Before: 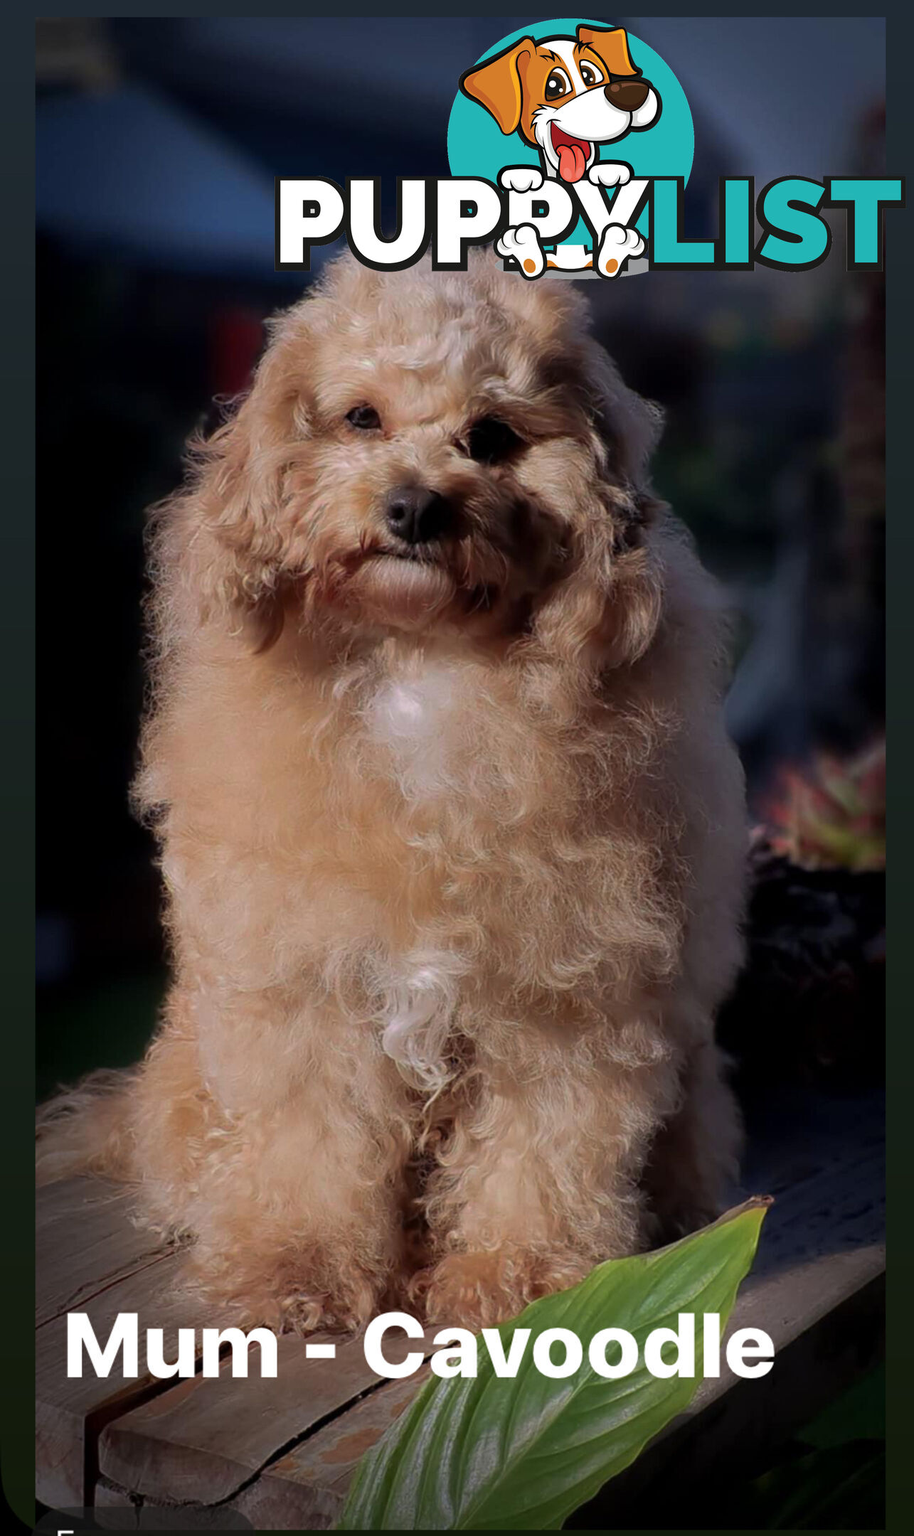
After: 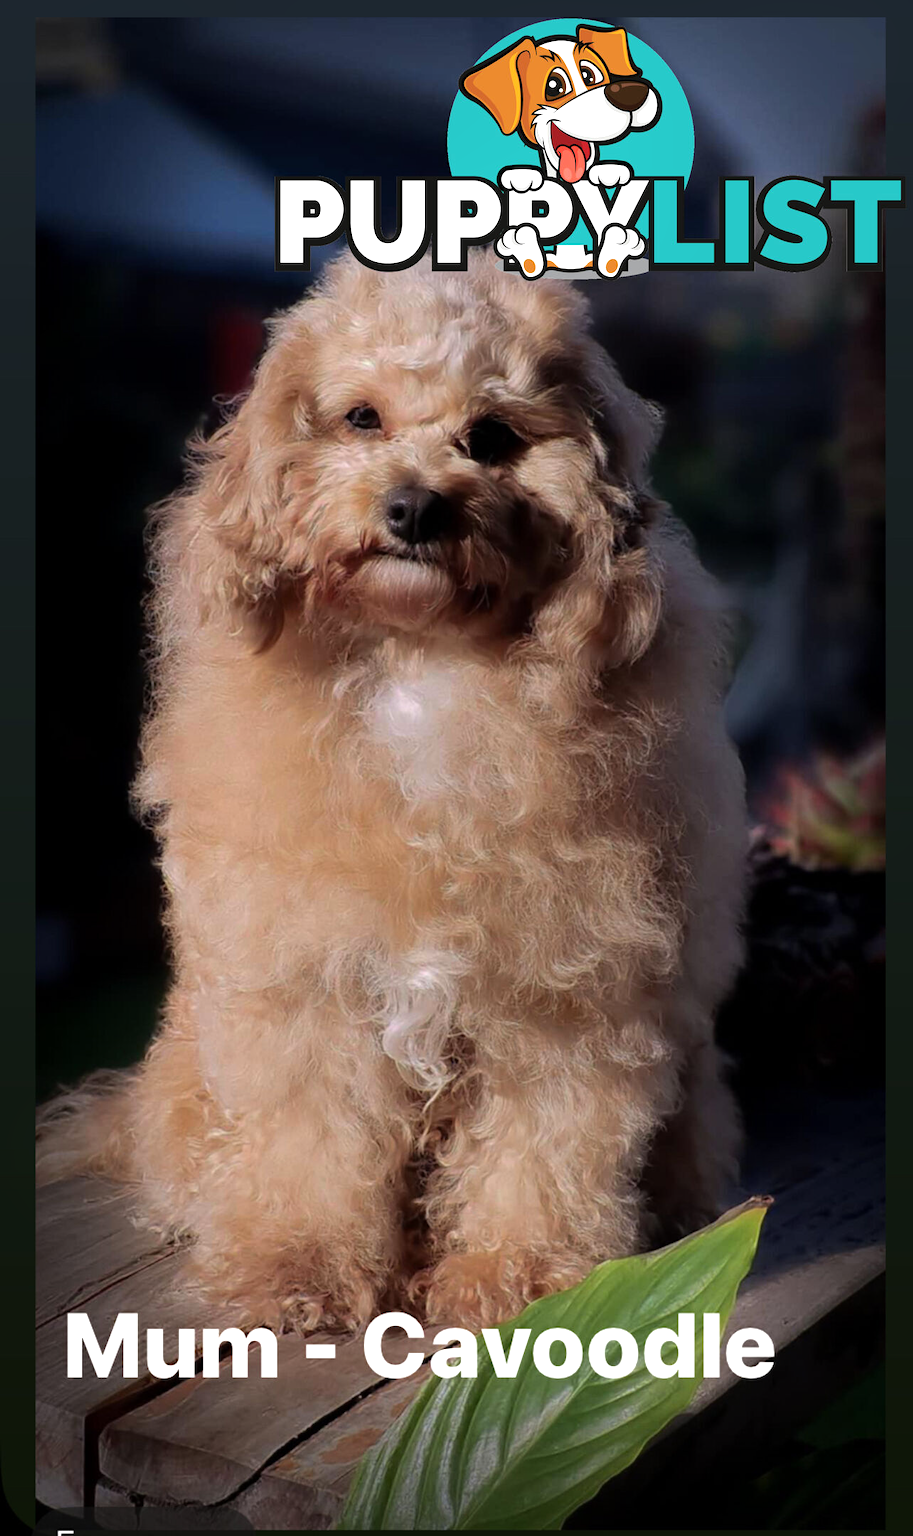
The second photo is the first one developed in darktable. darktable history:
tone equalizer: -8 EV -0.39 EV, -7 EV -0.404 EV, -6 EV -0.365 EV, -5 EV -0.256 EV, -3 EV 0.25 EV, -2 EV 0.325 EV, -1 EV 0.375 EV, +0 EV 0.44 EV, mask exposure compensation -0.486 EV
